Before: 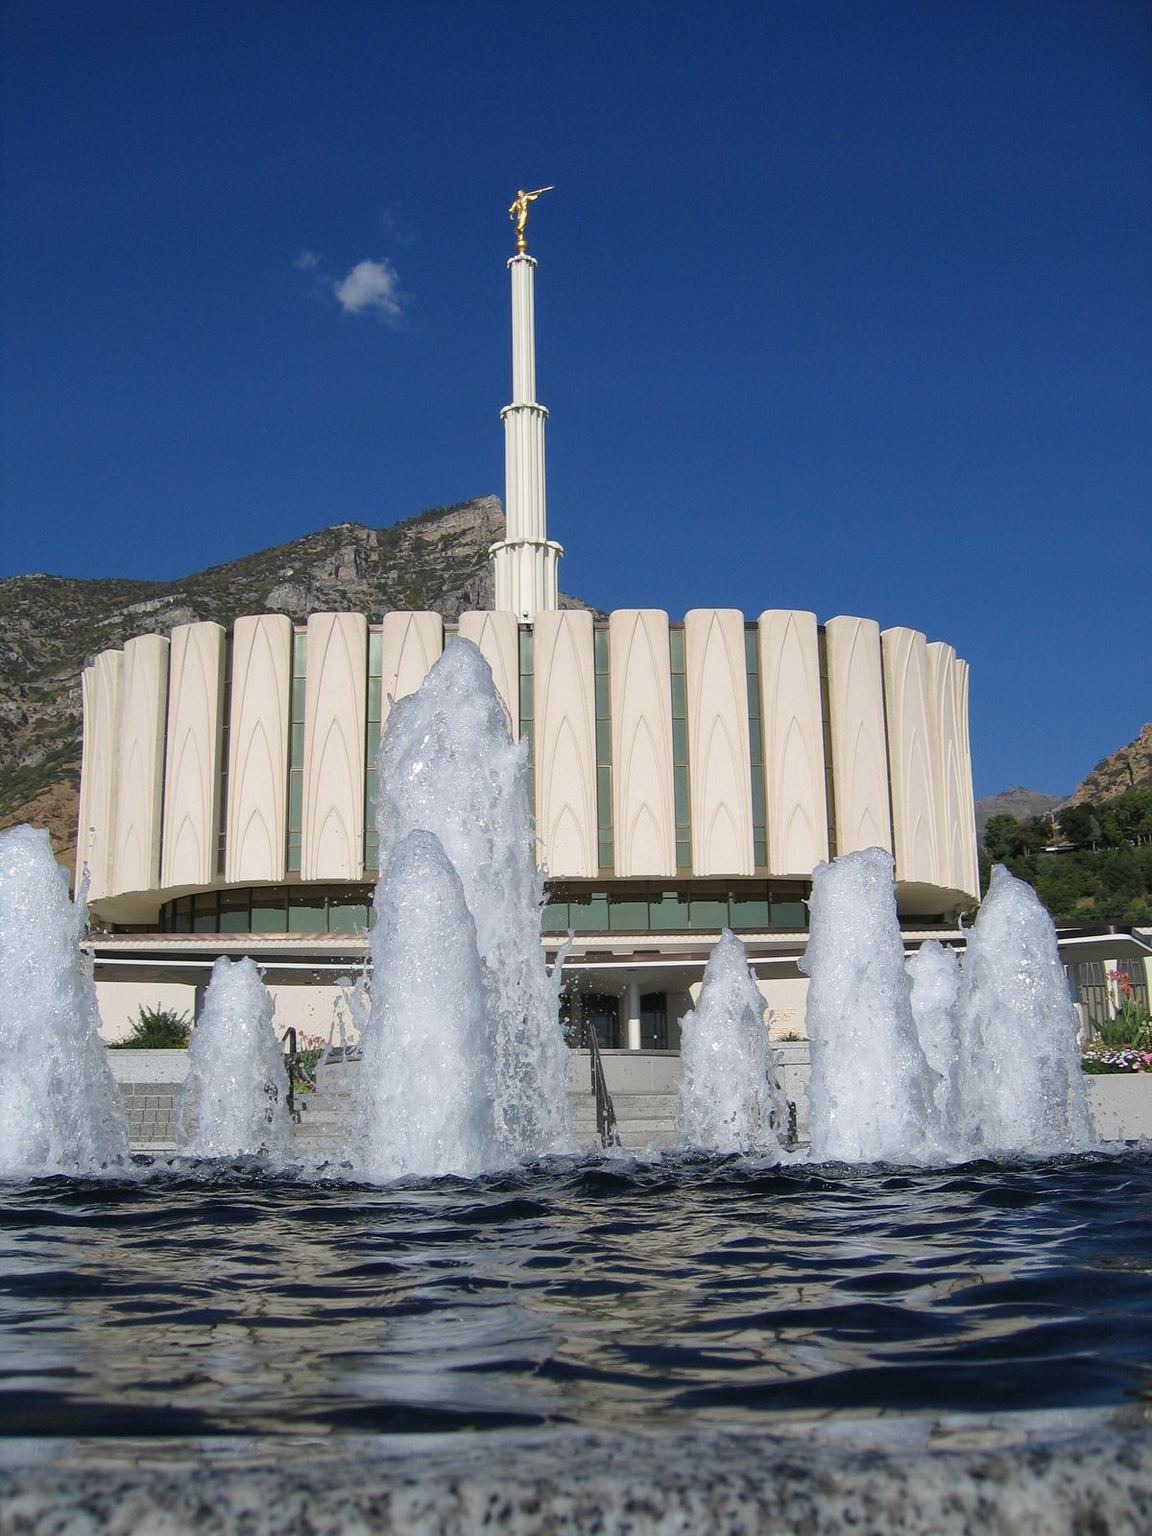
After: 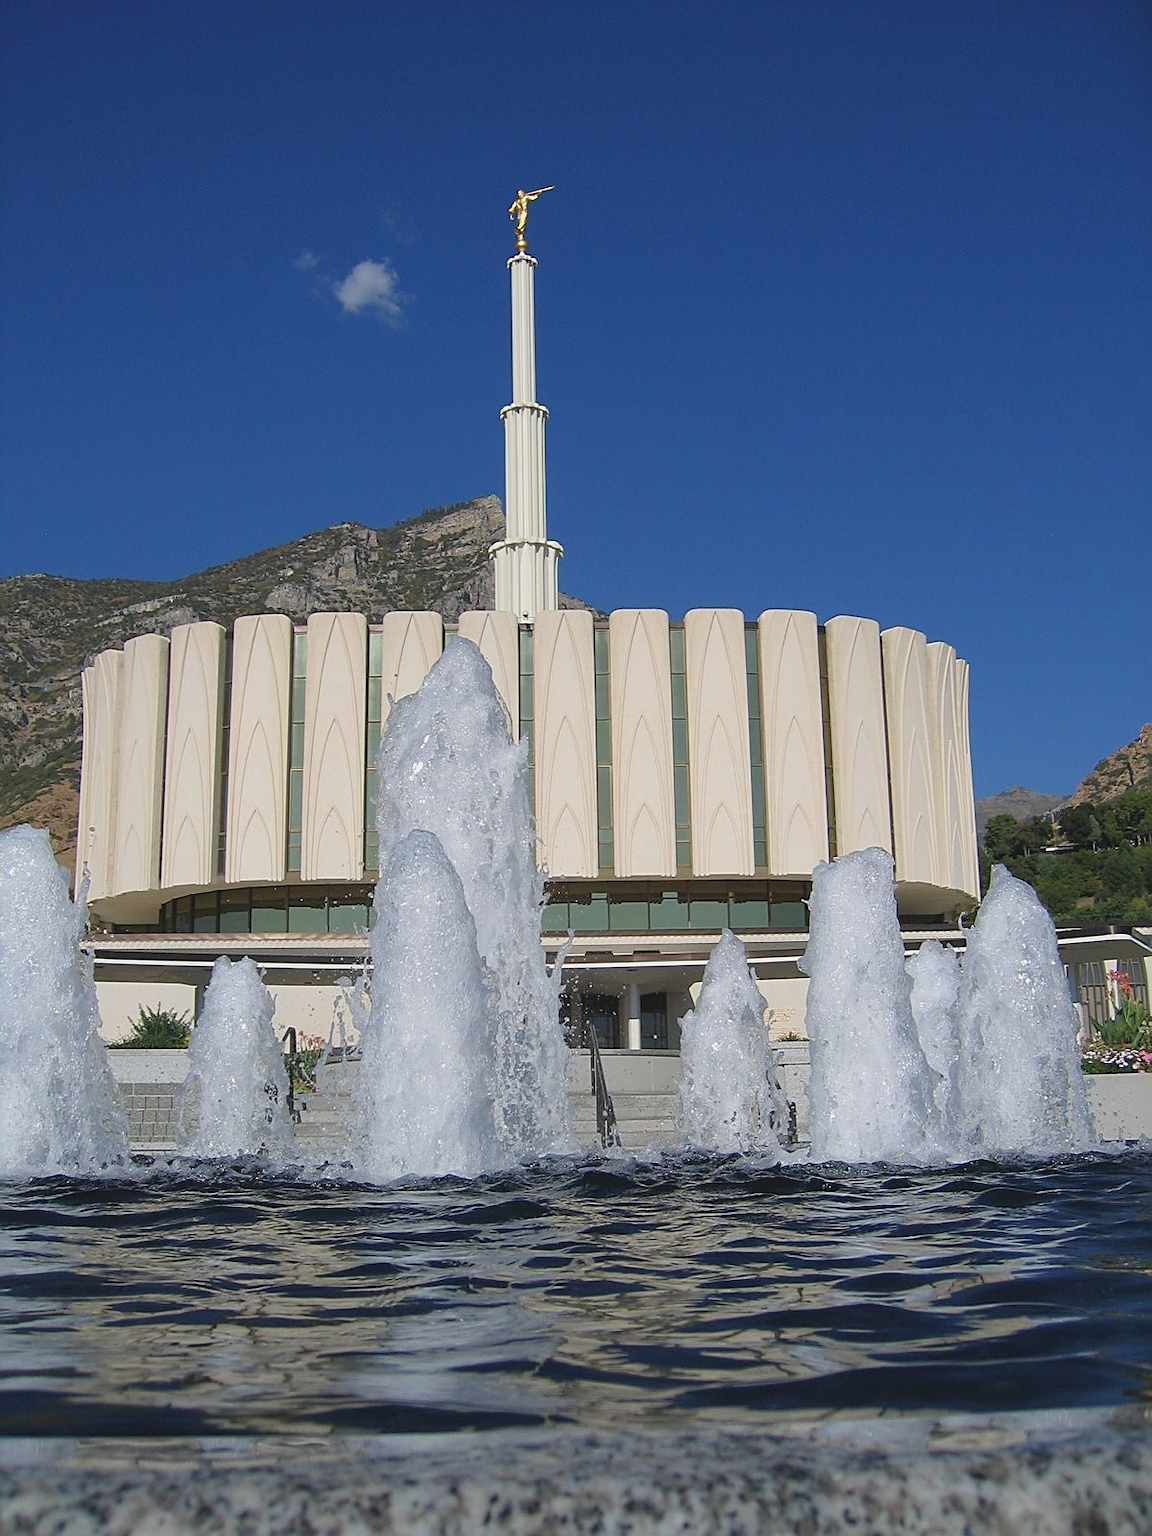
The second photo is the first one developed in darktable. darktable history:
contrast brightness saturation: contrast -0.129
sharpen: on, module defaults
